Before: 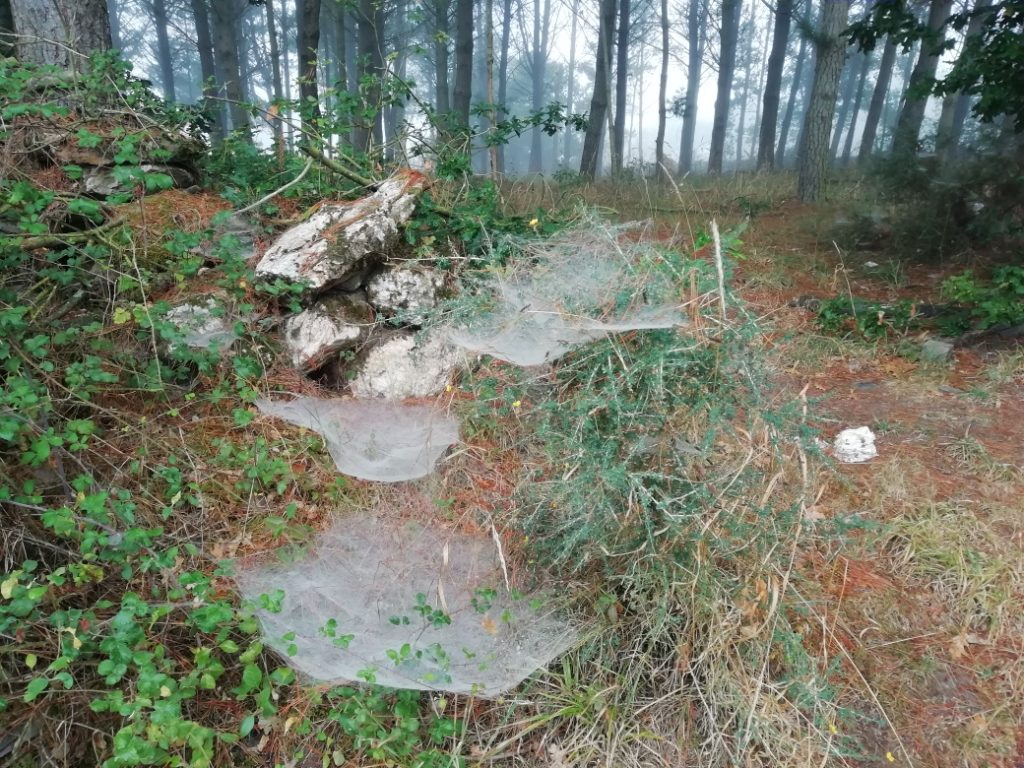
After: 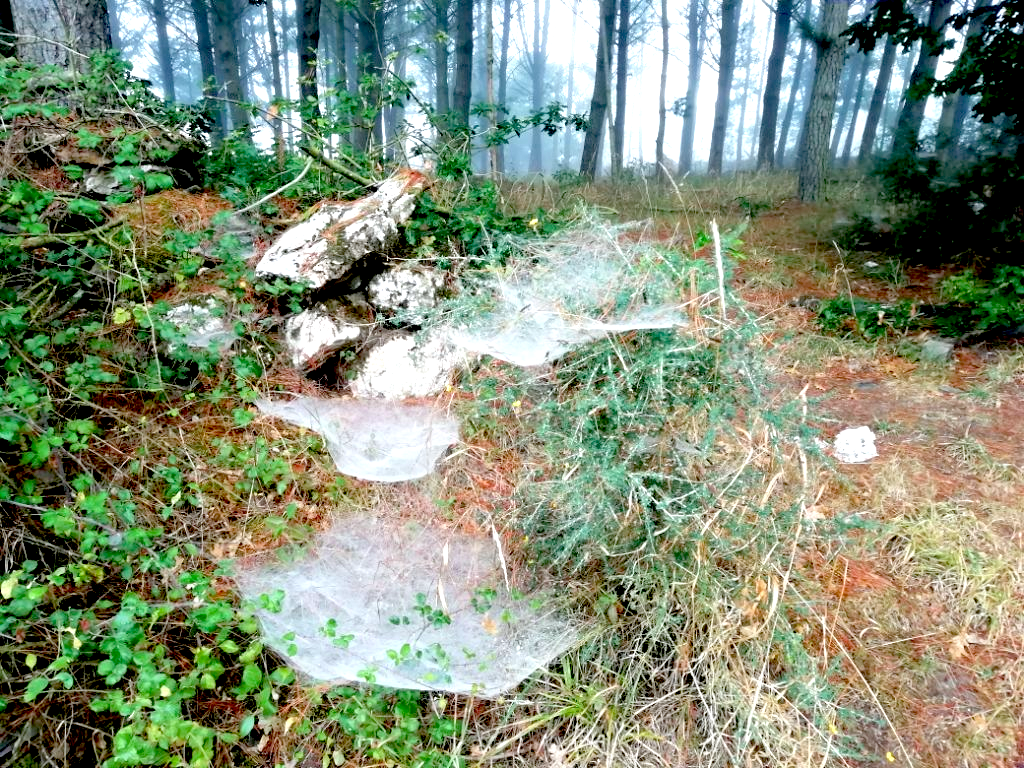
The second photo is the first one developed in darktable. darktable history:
exposure: black level correction 0.035, exposure 0.9 EV, compensate highlight preservation false
white balance: red 0.982, blue 1.018
